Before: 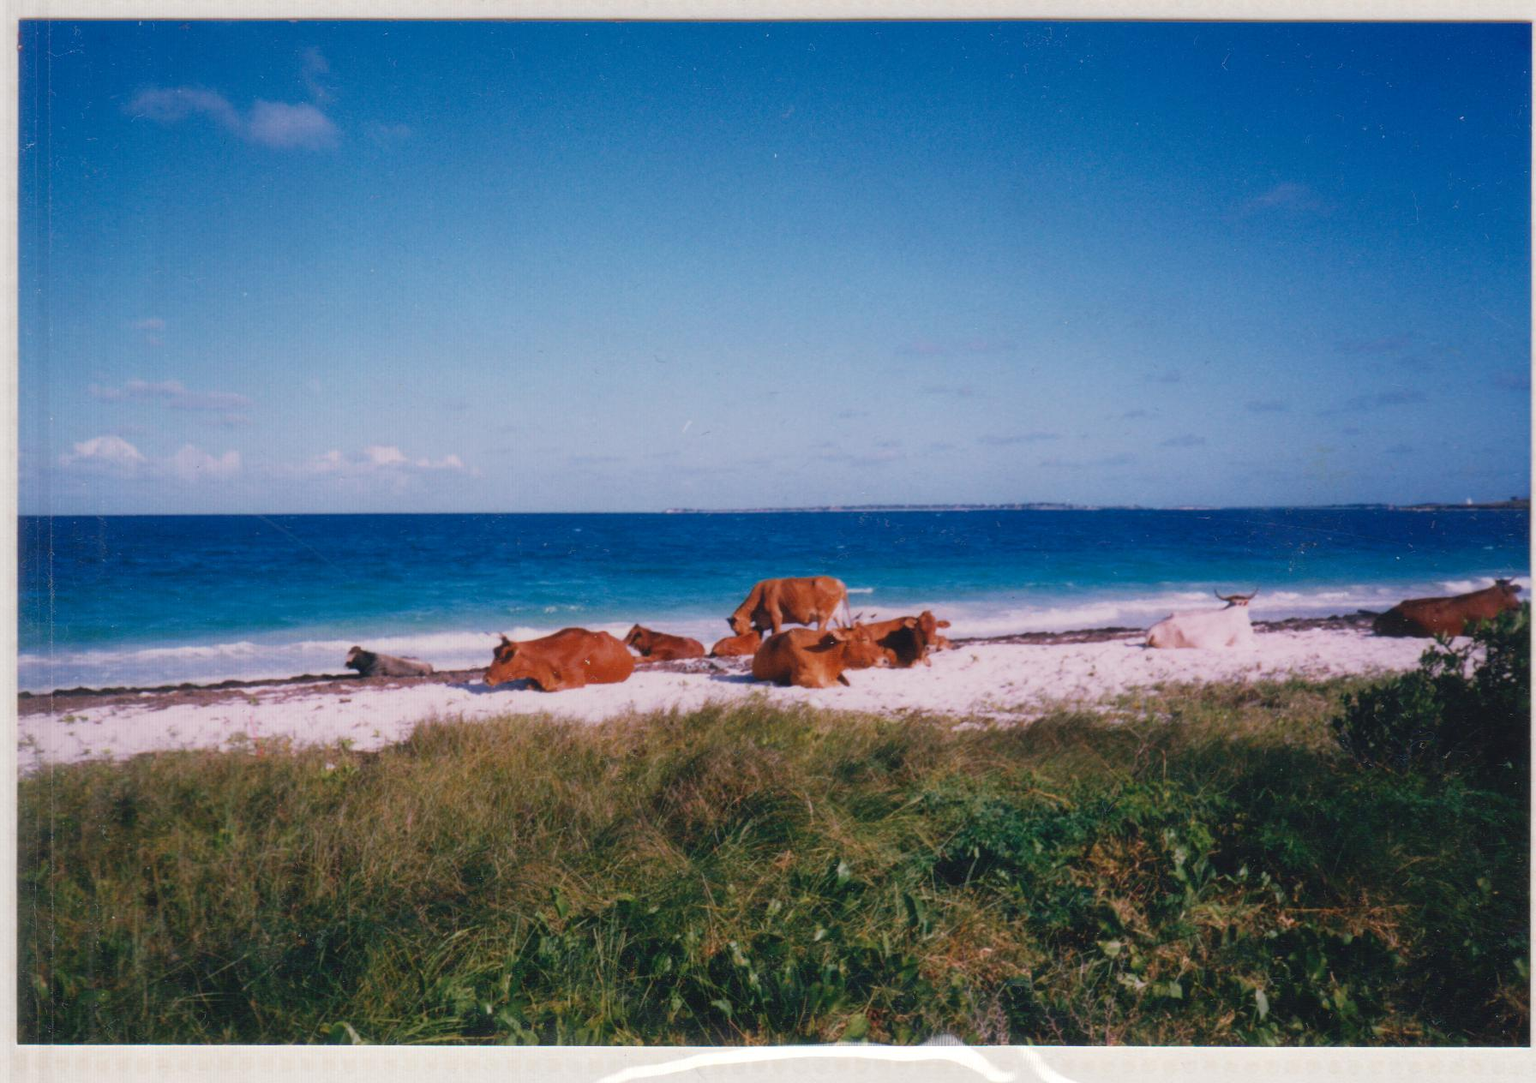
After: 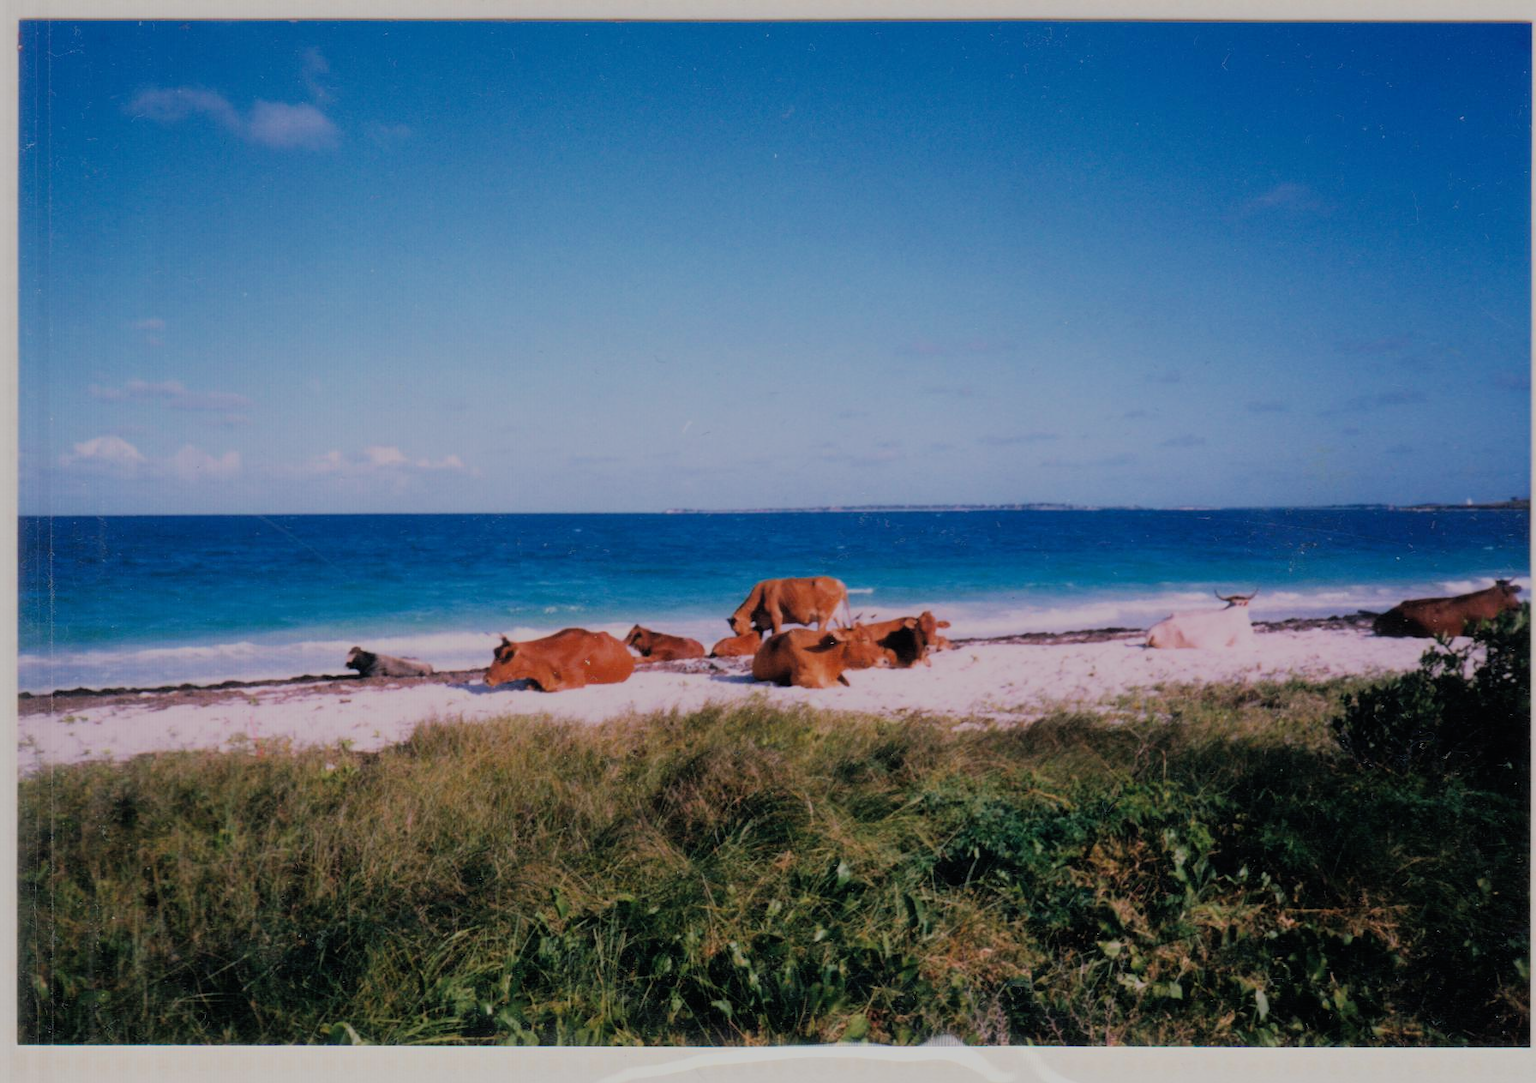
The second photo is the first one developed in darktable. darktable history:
exposure: black level correction 0, compensate exposure bias true, compensate highlight preservation false
filmic rgb: black relative exposure -6.15 EV, white relative exposure 6.96 EV, hardness 2.23, color science v6 (2022)
